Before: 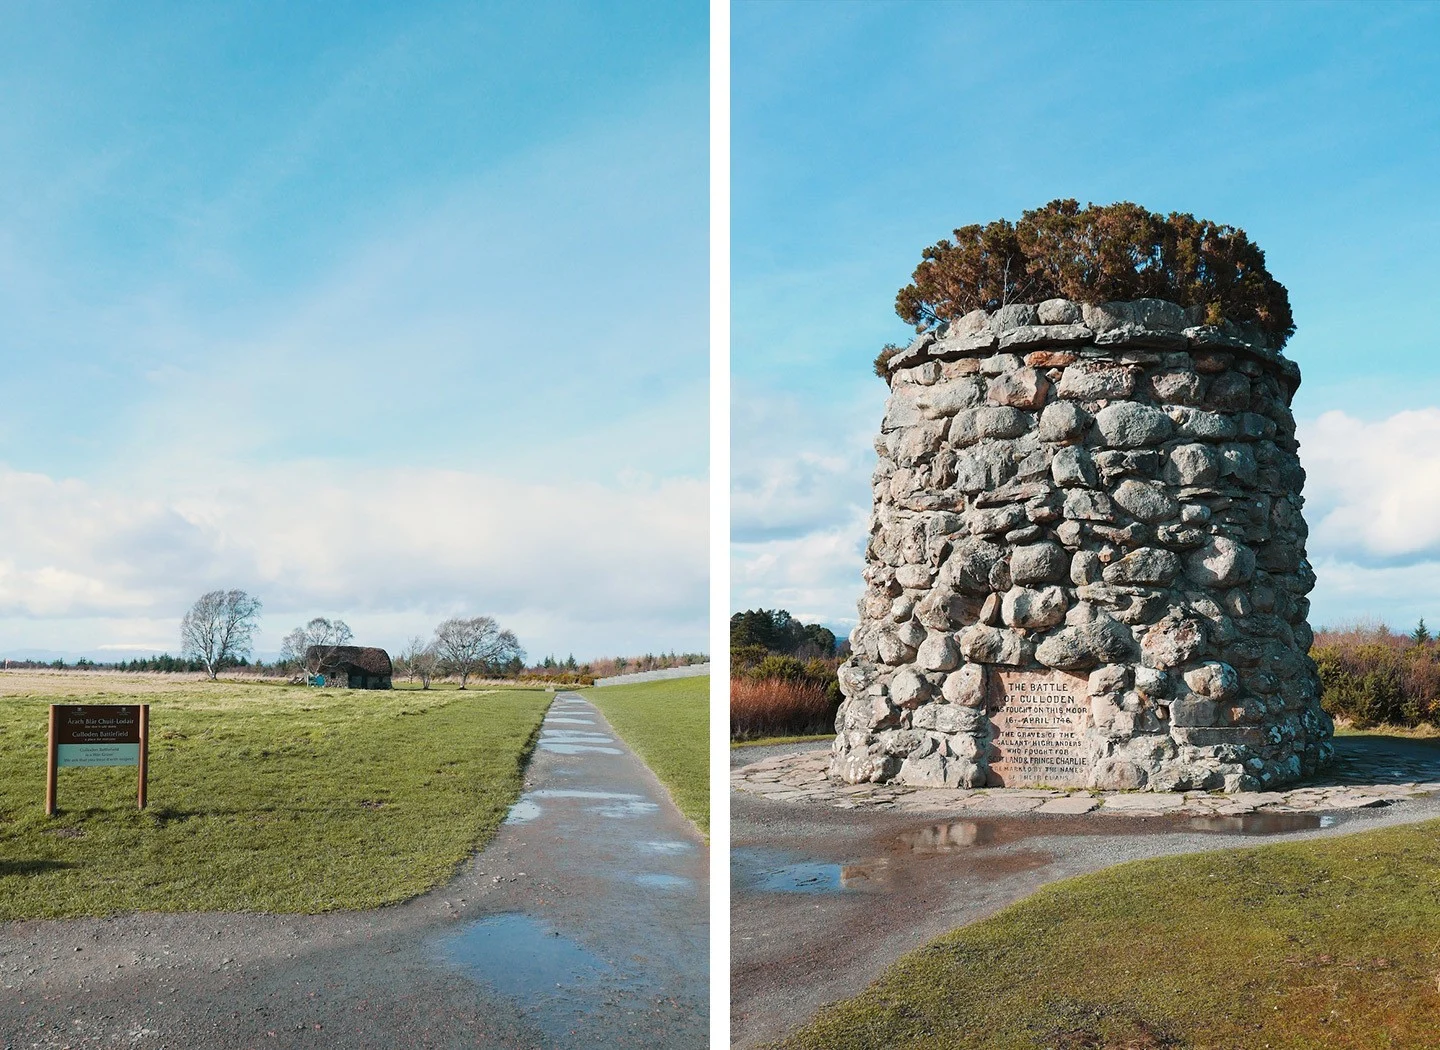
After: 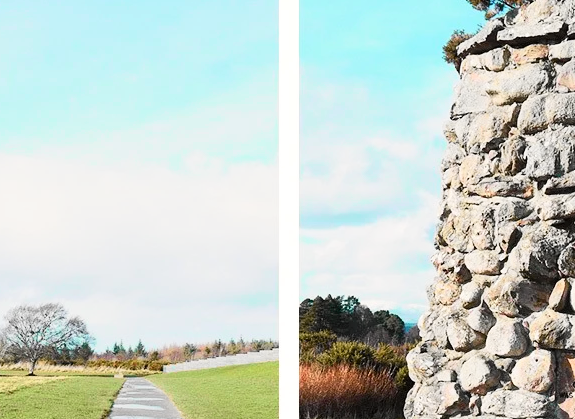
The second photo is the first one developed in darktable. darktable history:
crop: left 30%, top 30%, right 30%, bottom 30%
tone curve: curves: ch0 [(0, 0) (0.055, 0.05) (0.258, 0.287) (0.434, 0.526) (0.517, 0.648) (0.745, 0.874) (1, 1)]; ch1 [(0, 0) (0.346, 0.307) (0.418, 0.383) (0.46, 0.439) (0.482, 0.493) (0.502, 0.503) (0.517, 0.514) (0.55, 0.561) (0.588, 0.603) (0.646, 0.688) (1, 1)]; ch2 [(0, 0) (0.346, 0.34) (0.431, 0.45) (0.485, 0.499) (0.5, 0.503) (0.527, 0.525) (0.545, 0.562) (0.679, 0.706) (1, 1)], color space Lab, independent channels, preserve colors none
